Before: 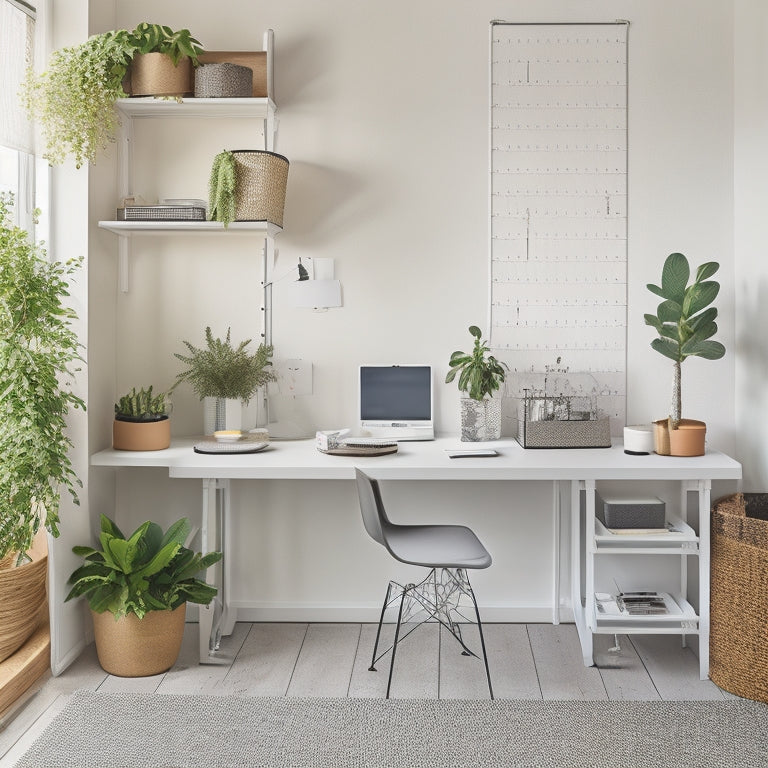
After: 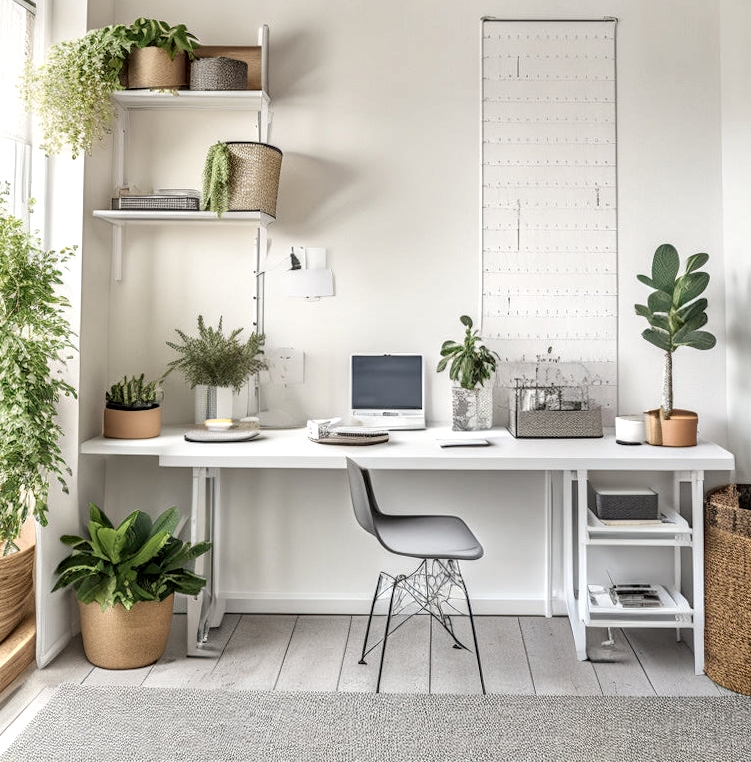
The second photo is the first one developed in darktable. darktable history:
local contrast: highlights 19%, detail 186%
exposure: compensate highlight preservation false
rotate and perspective: rotation 0.226°, lens shift (vertical) -0.042, crop left 0.023, crop right 0.982, crop top 0.006, crop bottom 0.994
contrast brightness saturation: brightness 0.15
